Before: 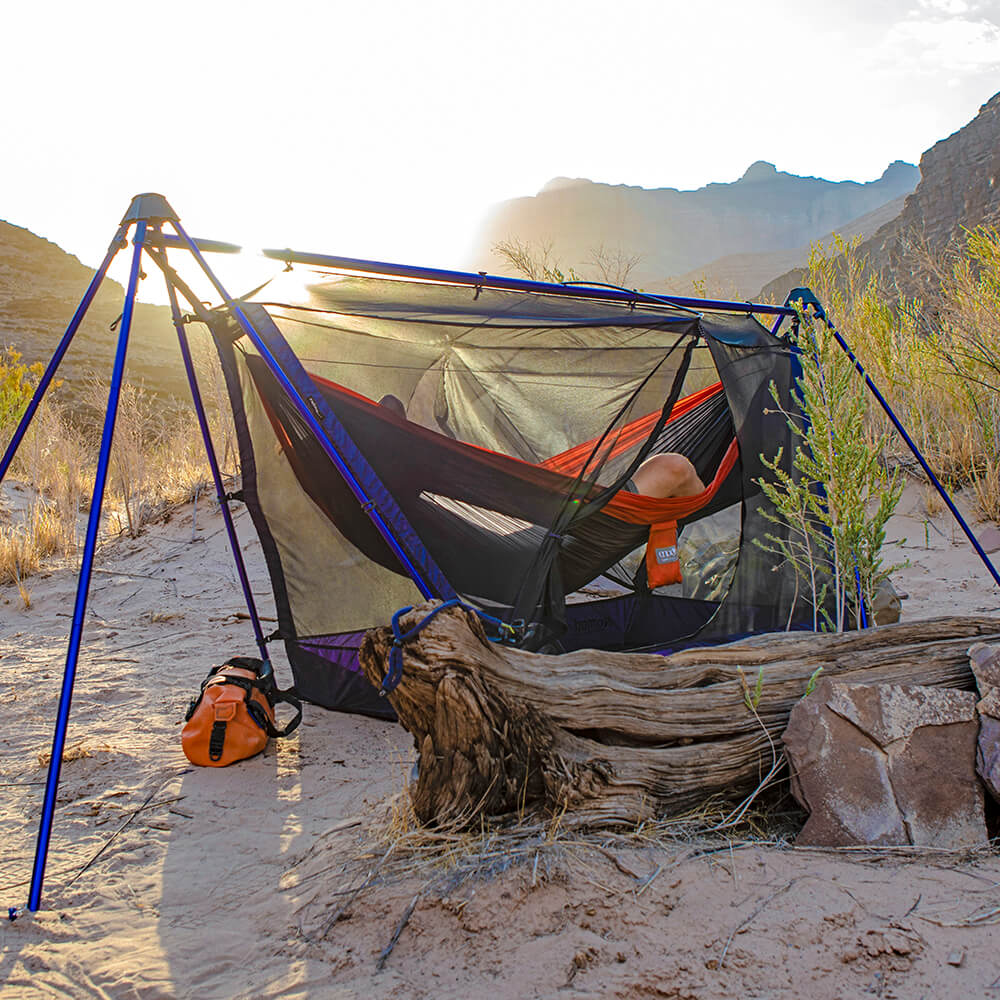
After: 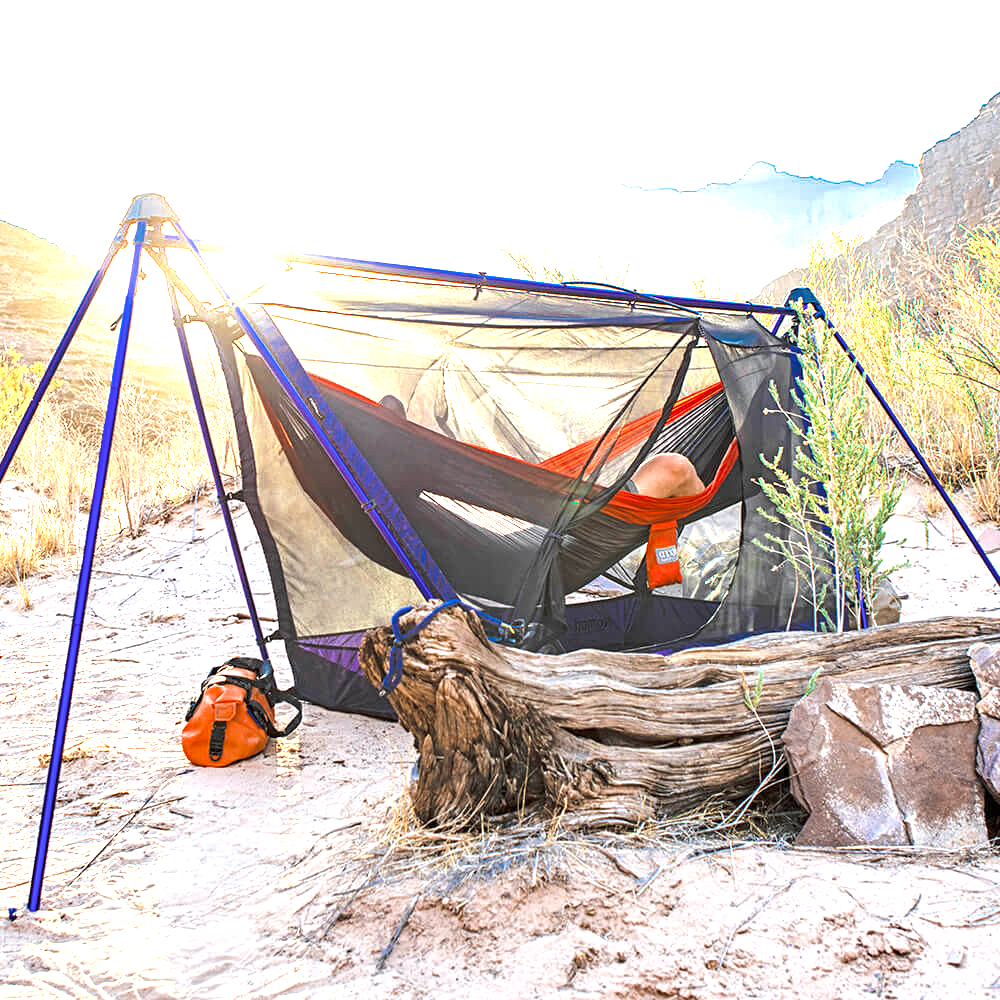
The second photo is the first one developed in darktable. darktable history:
color zones: curves: ch0 [(0, 0.5) (0.125, 0.4) (0.25, 0.5) (0.375, 0.4) (0.5, 0.4) (0.625, 0.35) (0.75, 0.35) (0.875, 0.5)]; ch1 [(0, 0.35) (0.125, 0.45) (0.25, 0.35) (0.375, 0.35) (0.5, 0.35) (0.625, 0.35) (0.75, 0.45) (0.875, 0.35)]; ch2 [(0, 0.6) (0.125, 0.5) (0.25, 0.5) (0.375, 0.6) (0.5, 0.6) (0.625, 0.5) (0.75, 0.5) (0.875, 0.5)]
contrast equalizer: y [[0.5 ×4, 0.467, 0.376], [0.5 ×6], [0.5 ×6], [0 ×6], [0 ×6]], mix -0.361
exposure: exposure 2.023 EV, compensate highlight preservation false
